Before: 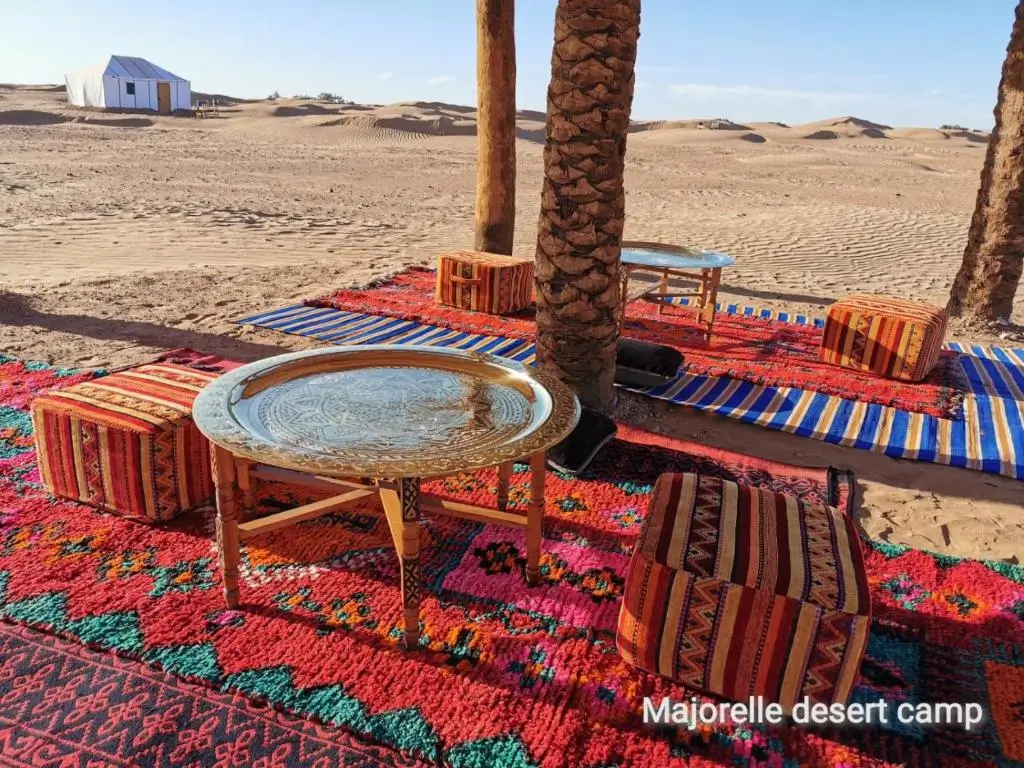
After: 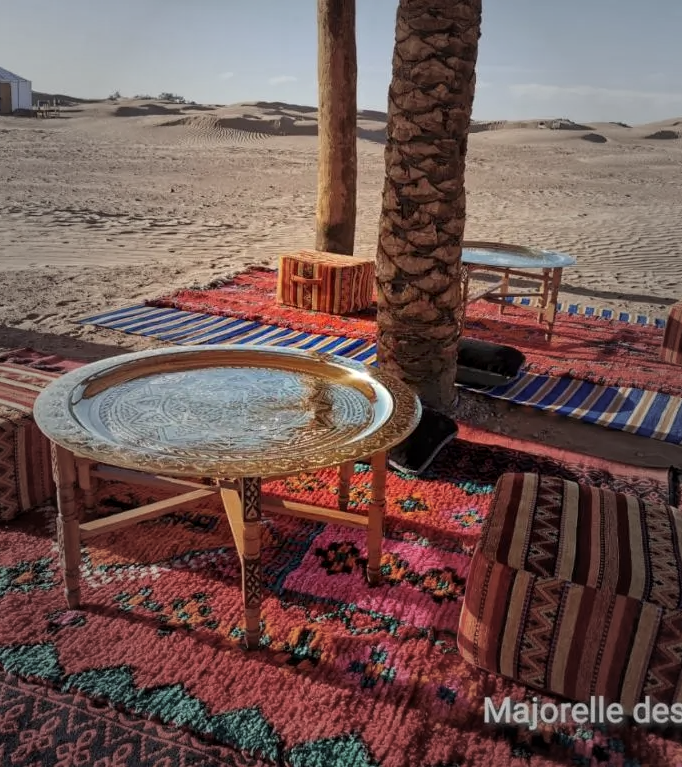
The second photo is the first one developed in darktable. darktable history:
local contrast: highlights 102%, shadows 101%, detail 120%, midtone range 0.2
crop and rotate: left 15.58%, right 17.761%
vignetting: fall-off start 16.87%, fall-off radius 101.1%, width/height ratio 0.718
